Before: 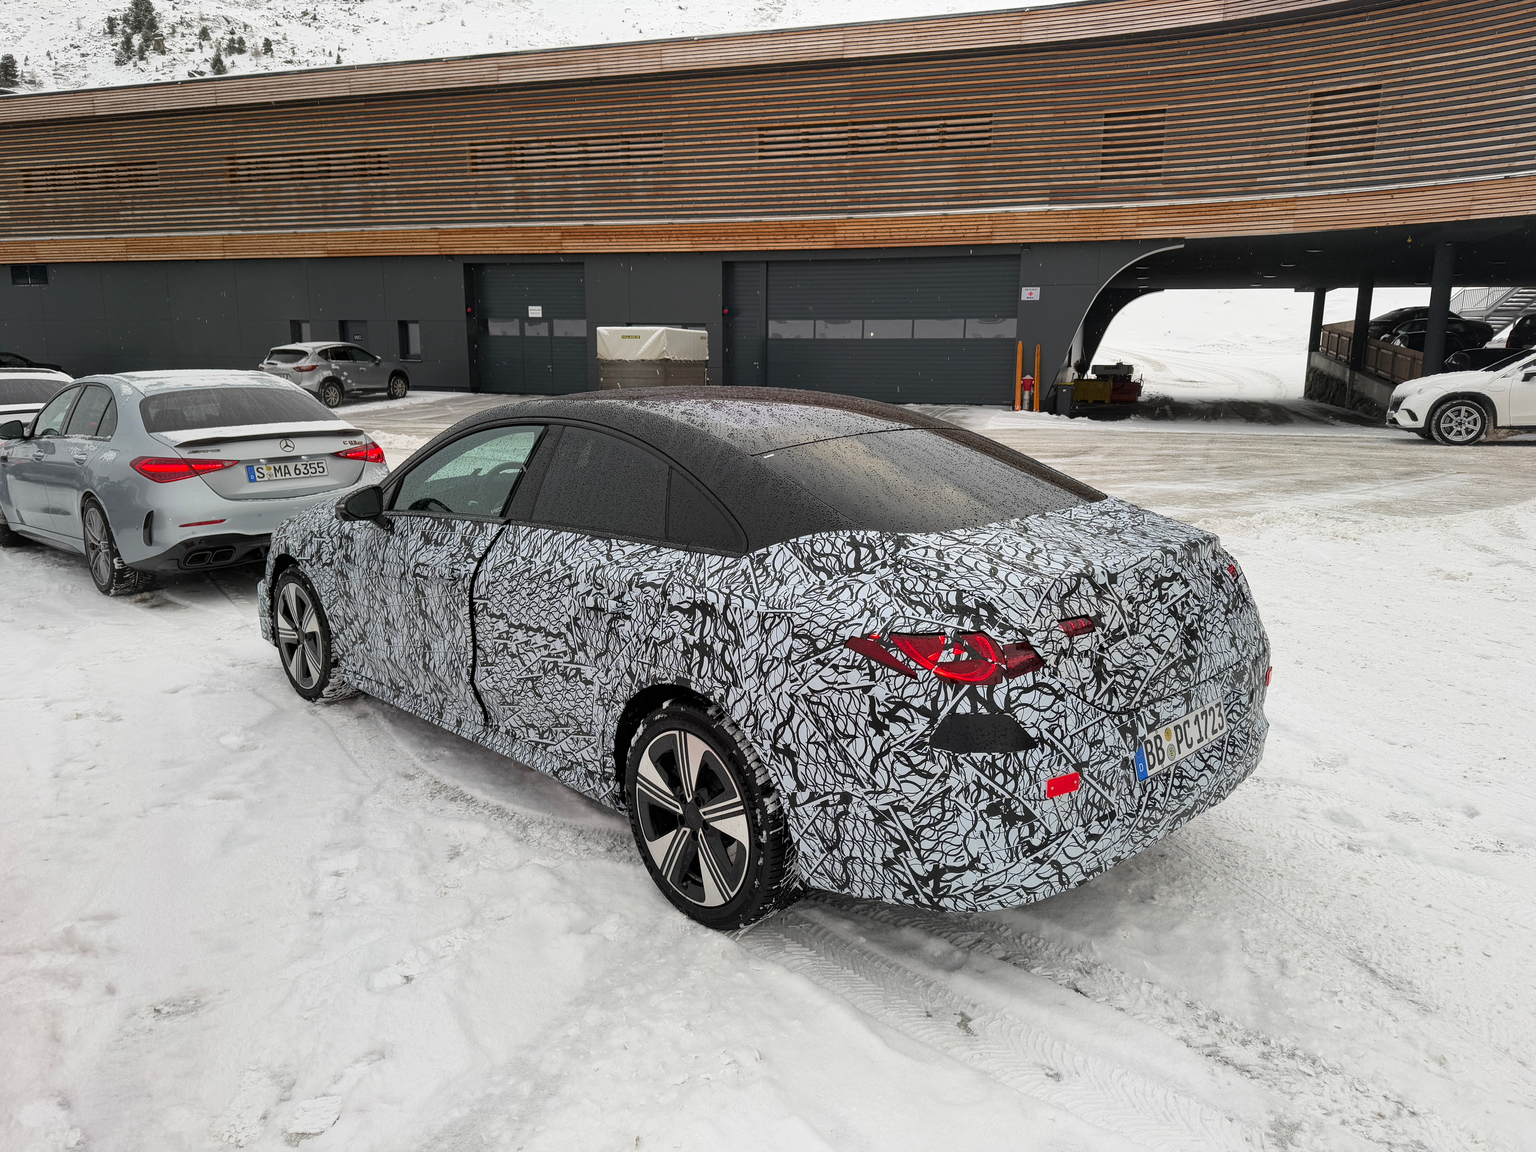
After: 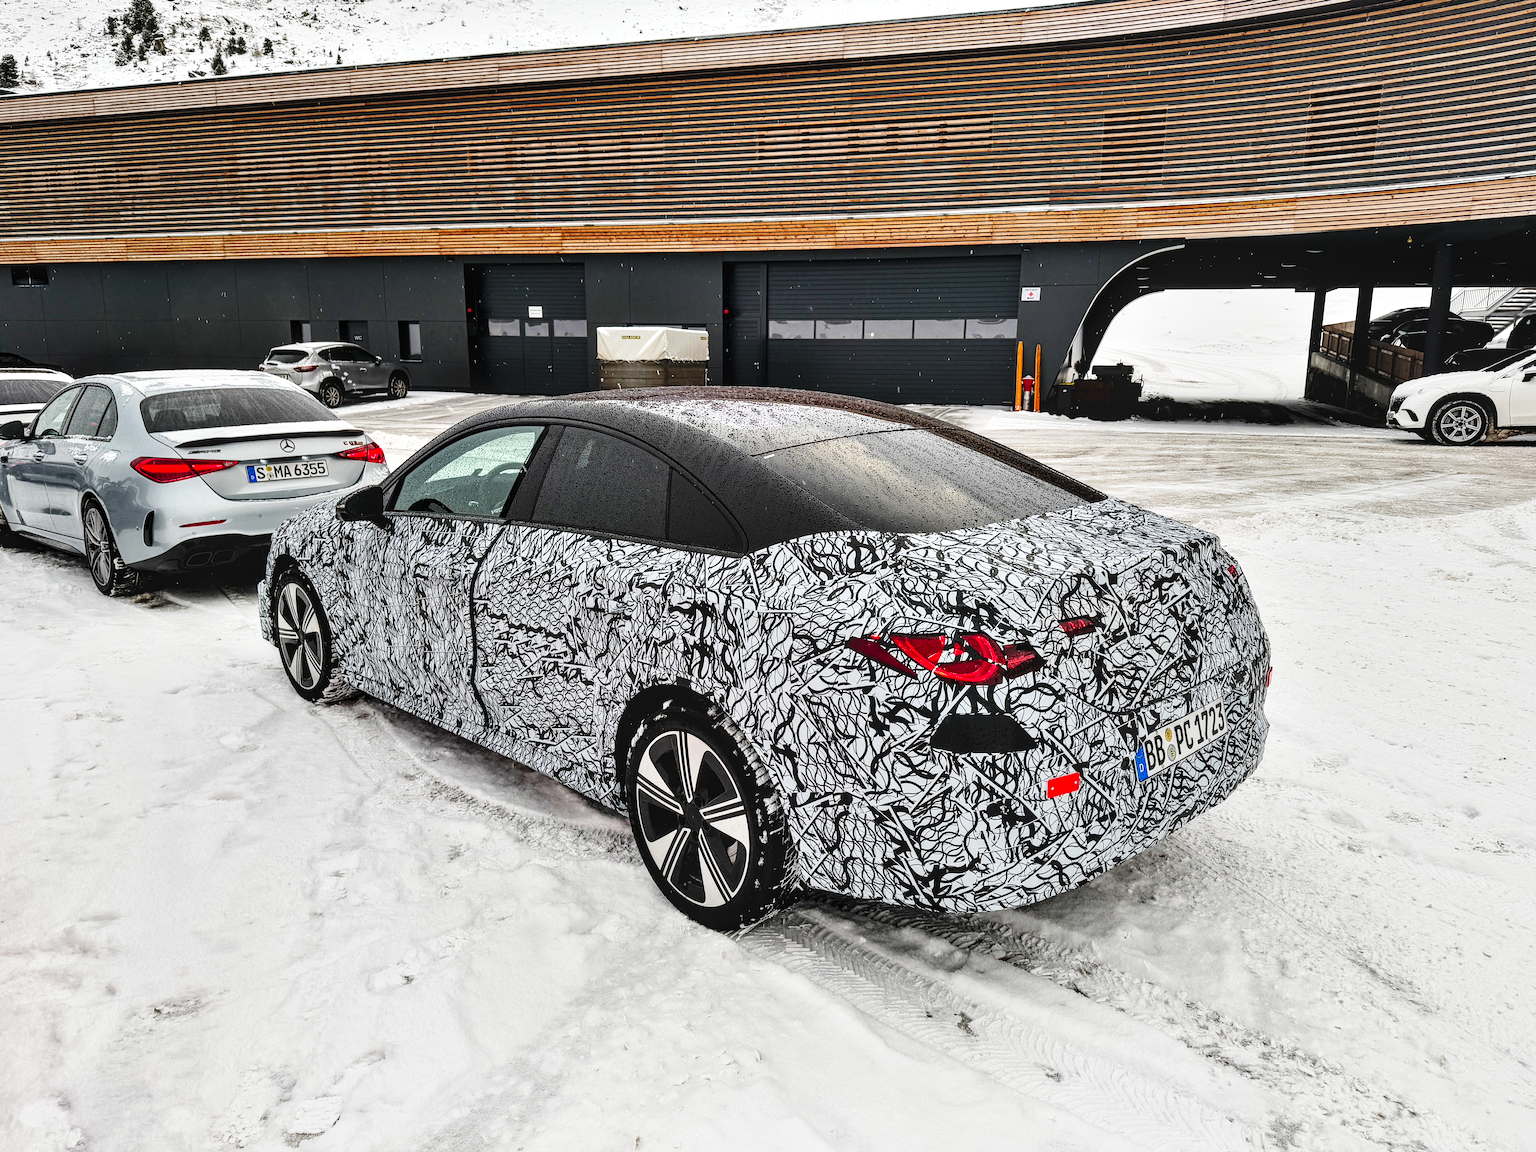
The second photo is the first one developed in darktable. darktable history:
exposure: black level correction 0.001, compensate exposure bias true, compensate highlight preservation false
base curve: curves: ch0 [(0, 0) (0.036, 0.025) (0.121, 0.166) (0.206, 0.329) (0.605, 0.79) (1, 1)], preserve colors none
contrast equalizer: y [[0.6 ×6], [0.55 ×6], [0 ×6], [0 ×6], [0 ×6]]
sharpen: radius 2.913, amount 0.861, threshold 47.062
local contrast: on, module defaults
